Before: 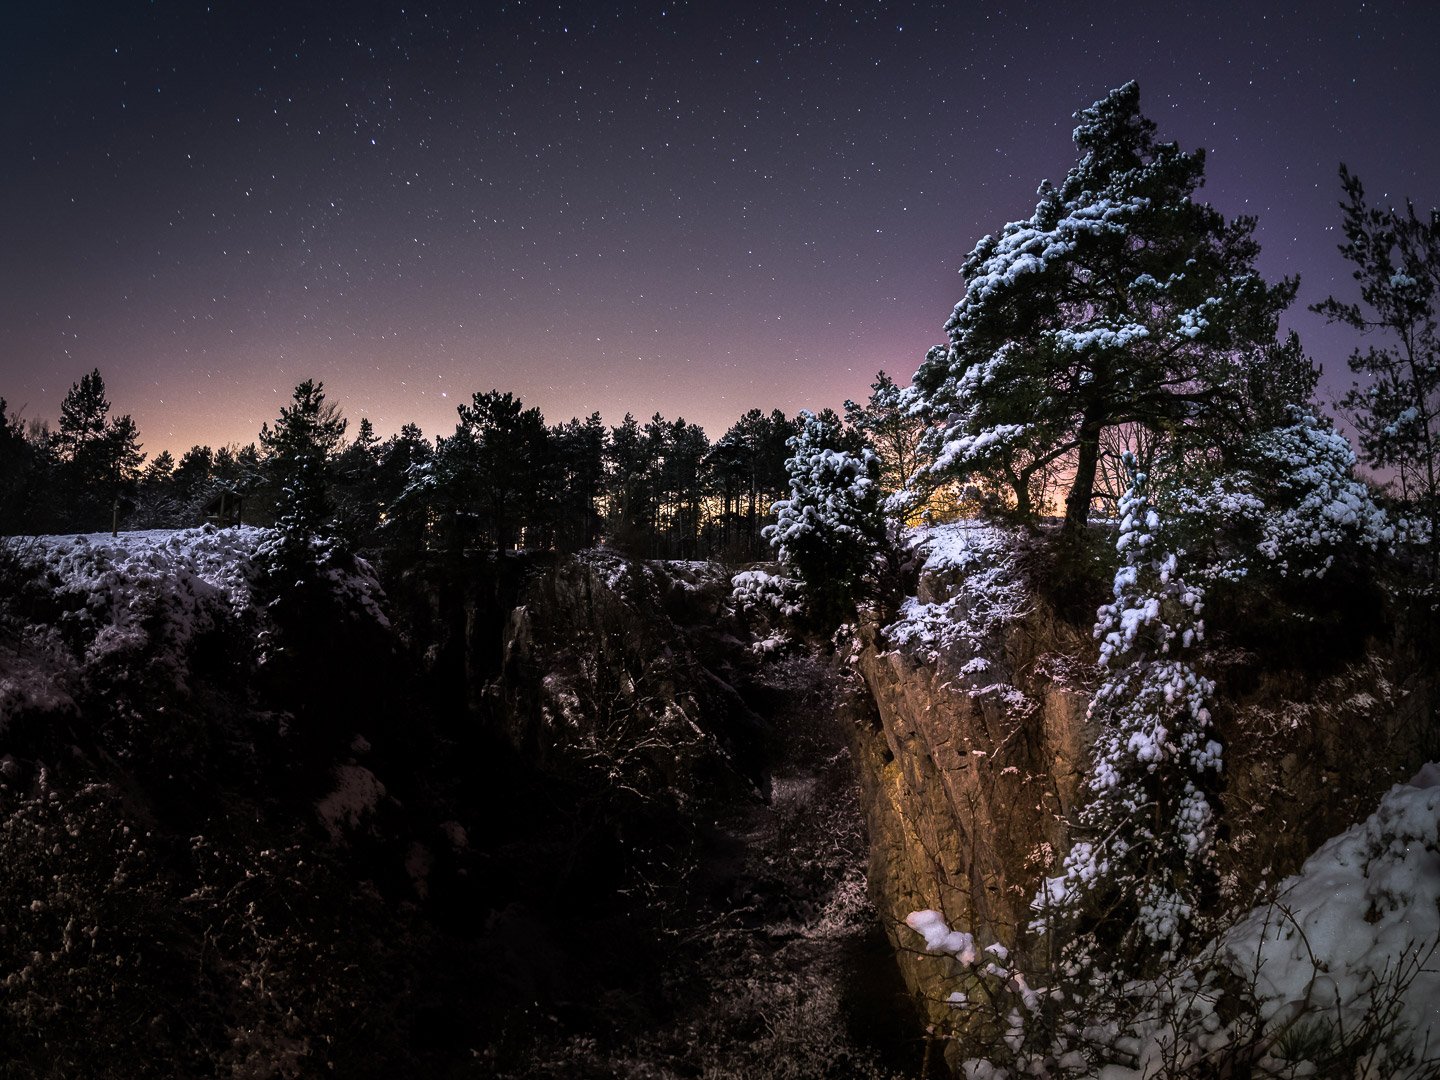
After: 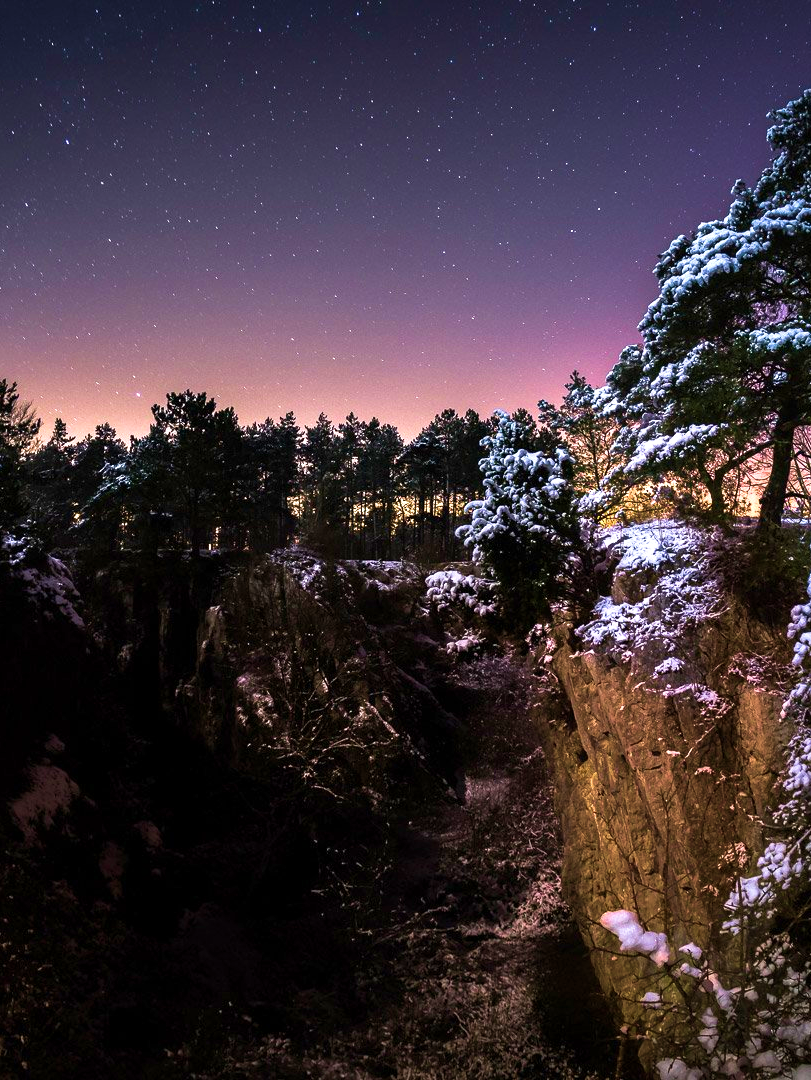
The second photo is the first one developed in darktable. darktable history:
crop: left 21.318%, right 22.336%
velvia: strength 74.72%
exposure: exposure 0.408 EV, compensate highlight preservation false
